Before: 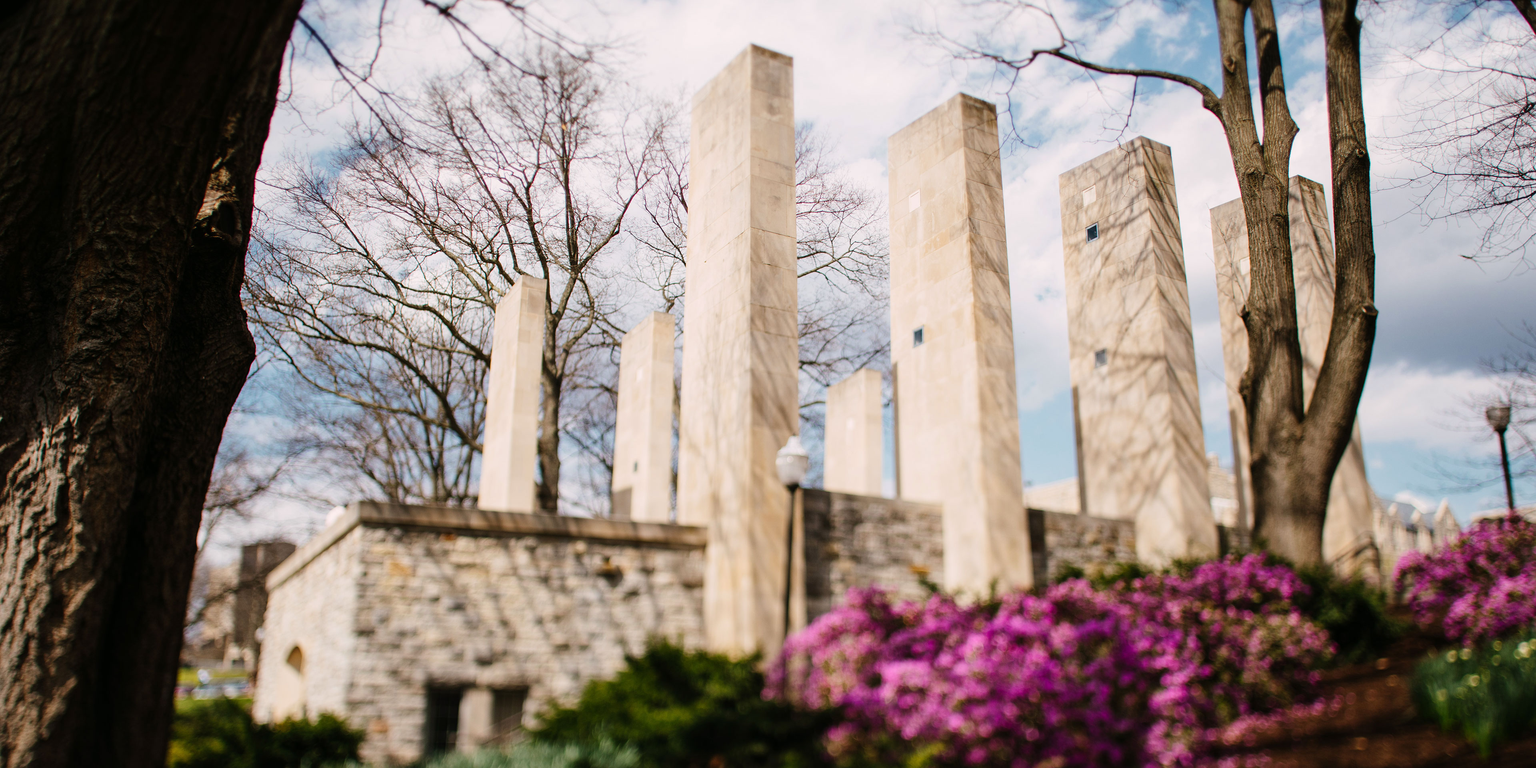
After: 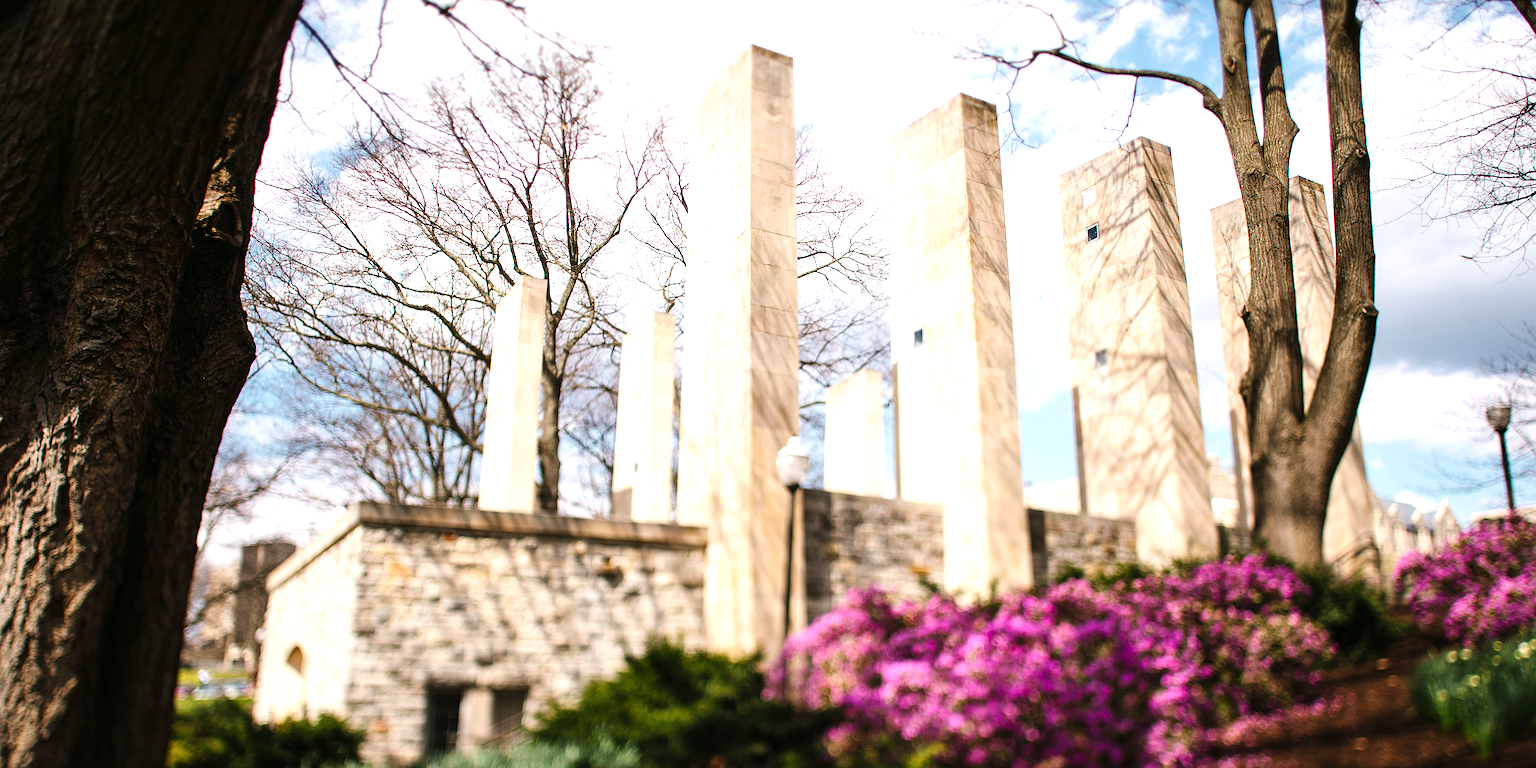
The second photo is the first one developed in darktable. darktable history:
exposure: exposure 0.722 EV, compensate highlight preservation false
sharpen: on, module defaults
